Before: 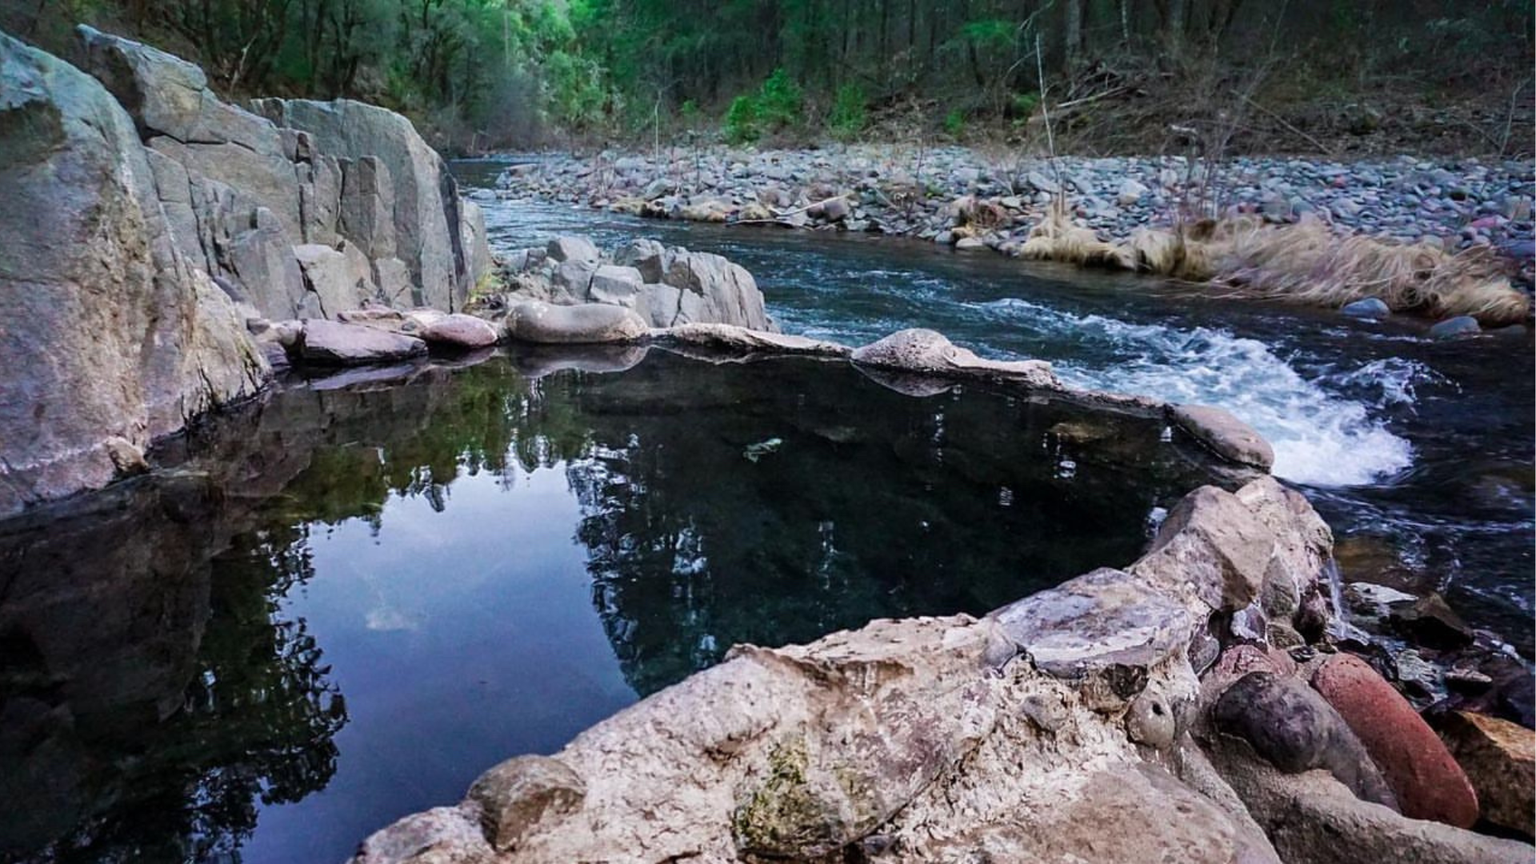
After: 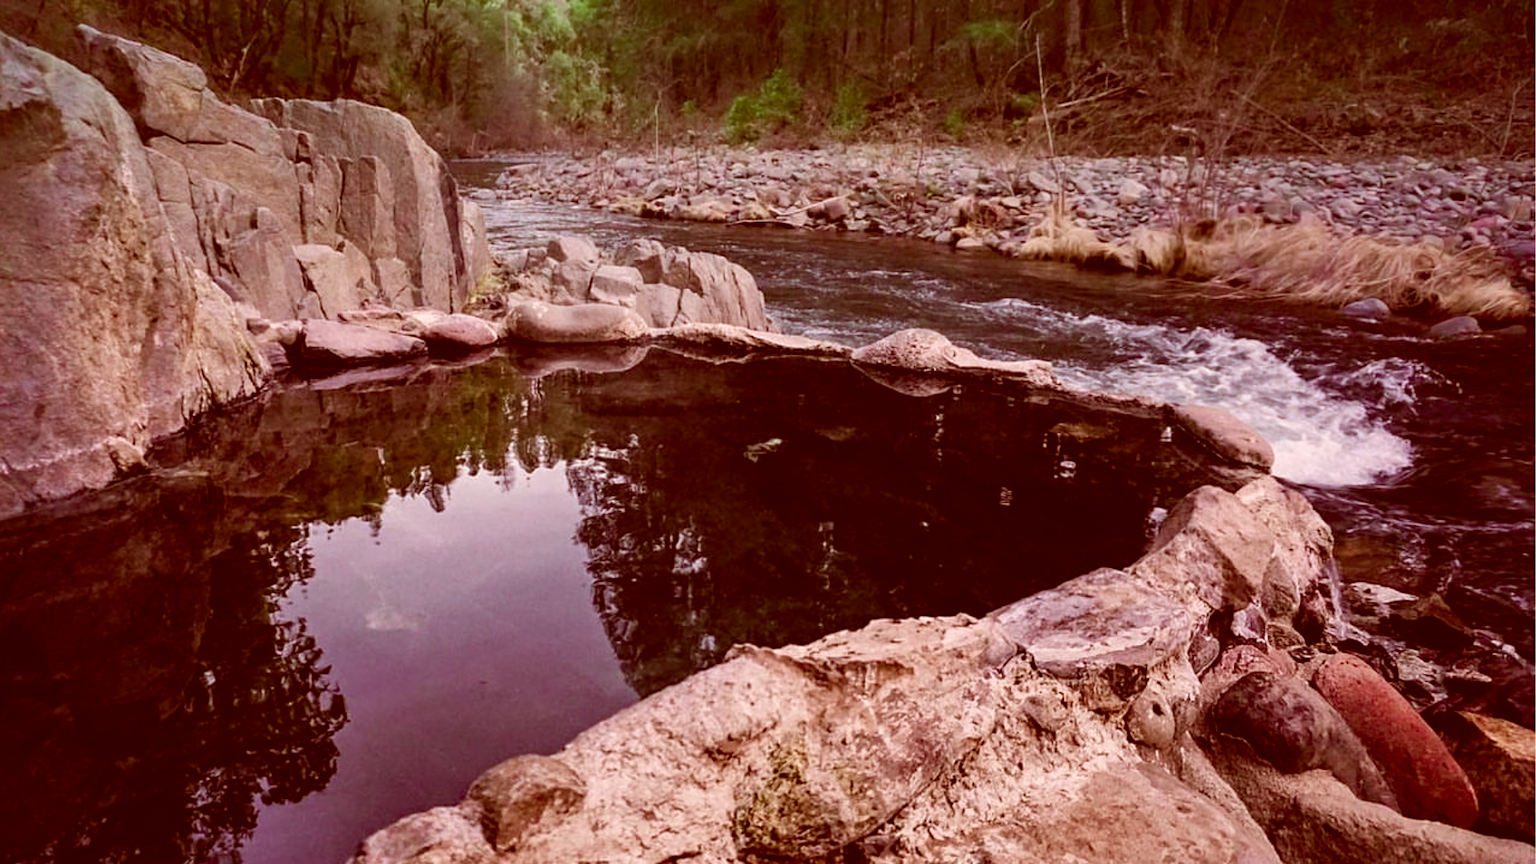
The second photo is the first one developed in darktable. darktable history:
white balance: red 1, blue 1
color correction: highlights a* 9.03, highlights b* 8.71, shadows a* 40, shadows b* 40, saturation 0.8
